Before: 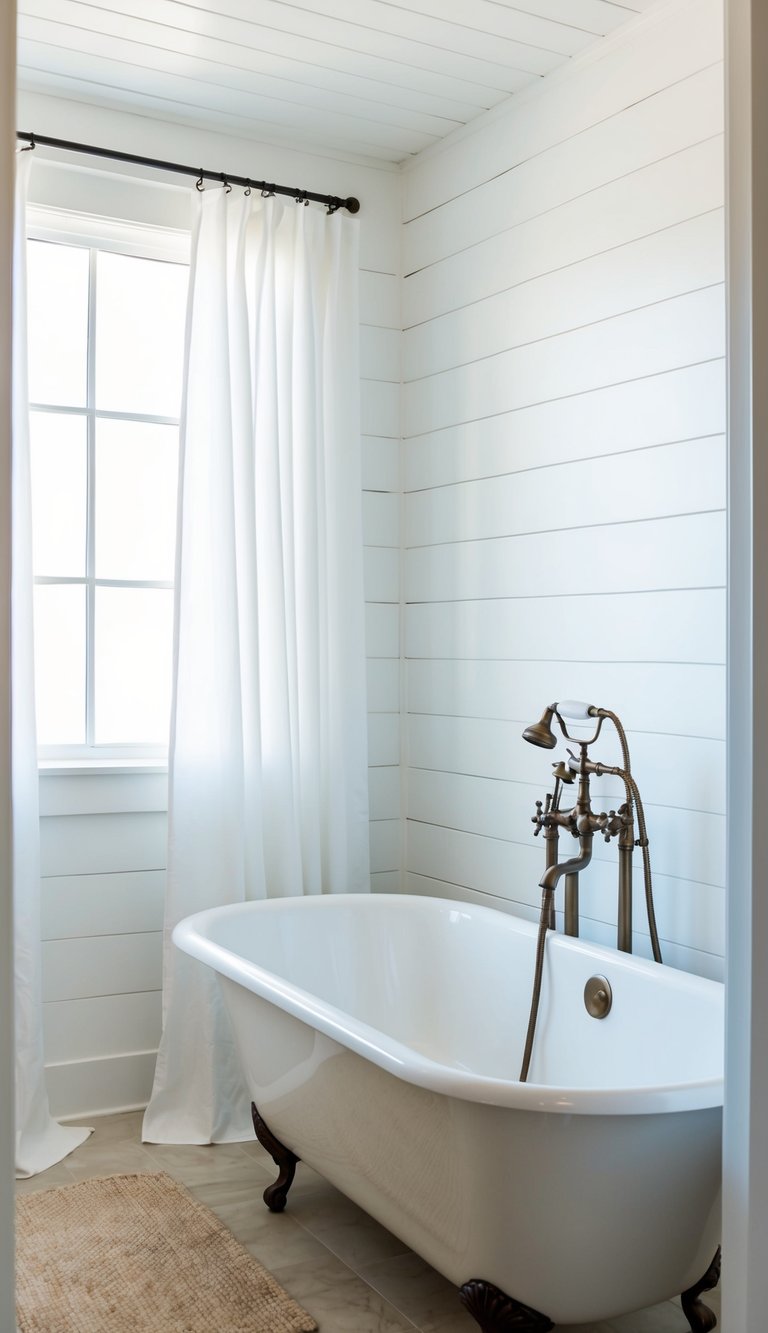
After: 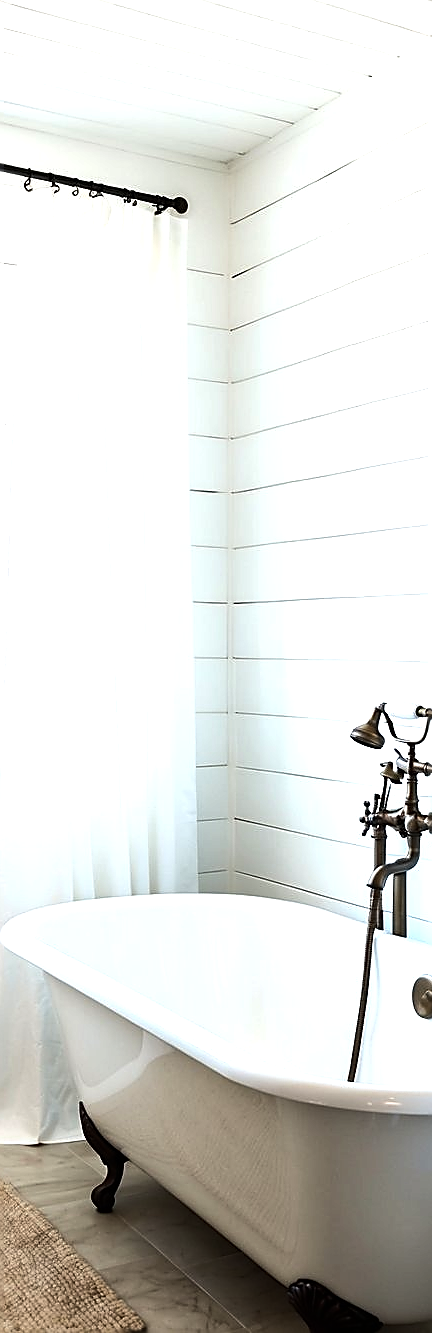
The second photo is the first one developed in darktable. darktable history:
exposure: compensate highlight preservation false
tone equalizer: -8 EV -1.08 EV, -7 EV -1.01 EV, -6 EV -0.867 EV, -5 EV -0.578 EV, -3 EV 0.578 EV, -2 EV 0.867 EV, -1 EV 1.01 EV, +0 EV 1.08 EV, edges refinement/feathering 500, mask exposure compensation -1.57 EV, preserve details no
crop and rotate: left 22.516%, right 21.234%
sharpen: radius 1.4, amount 1.25, threshold 0.7
shadows and highlights: shadows 25, highlights -25
